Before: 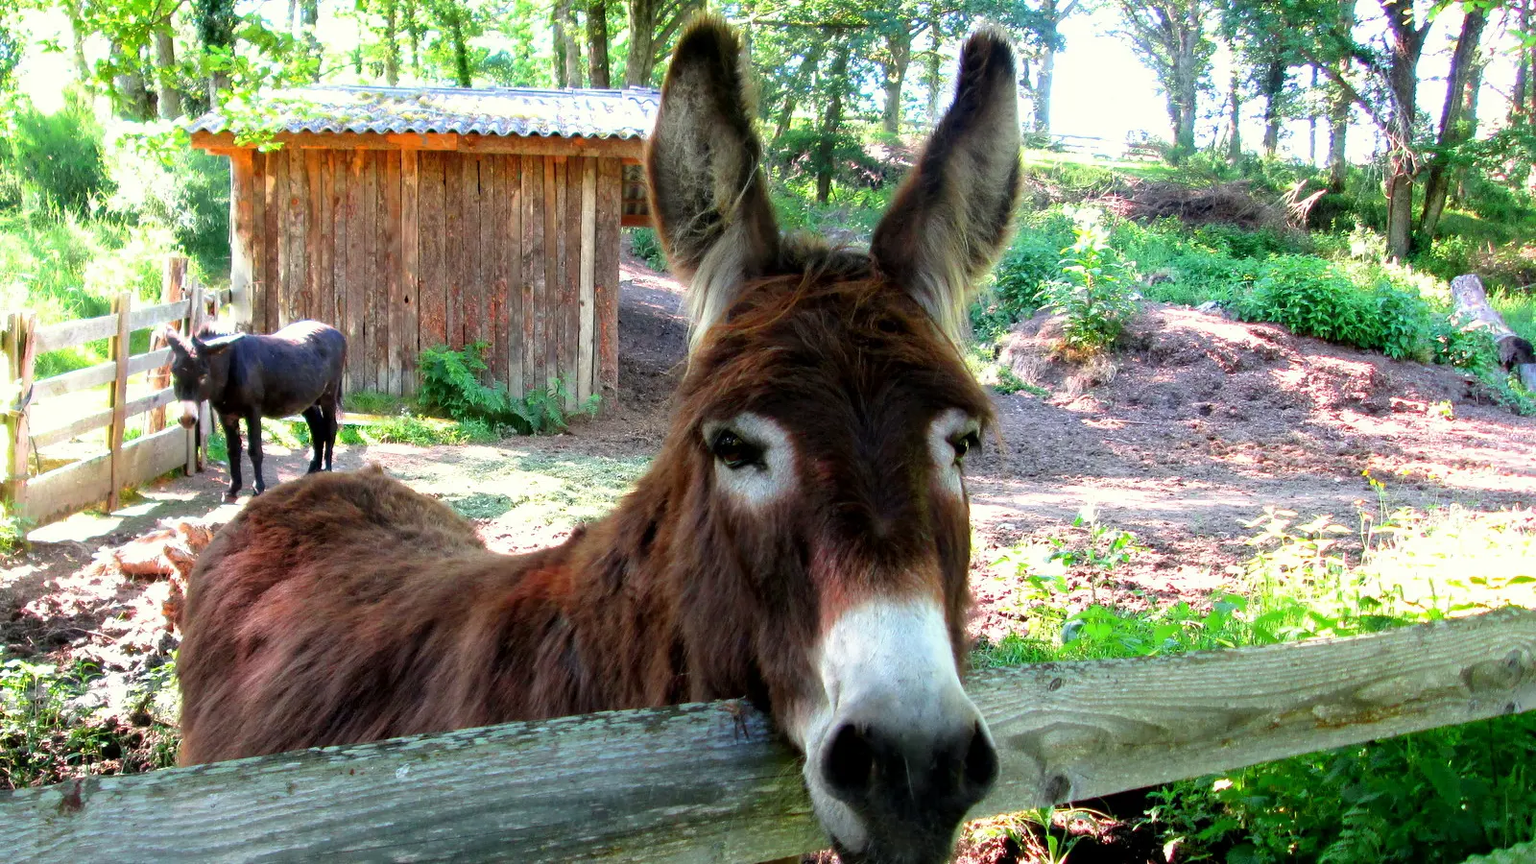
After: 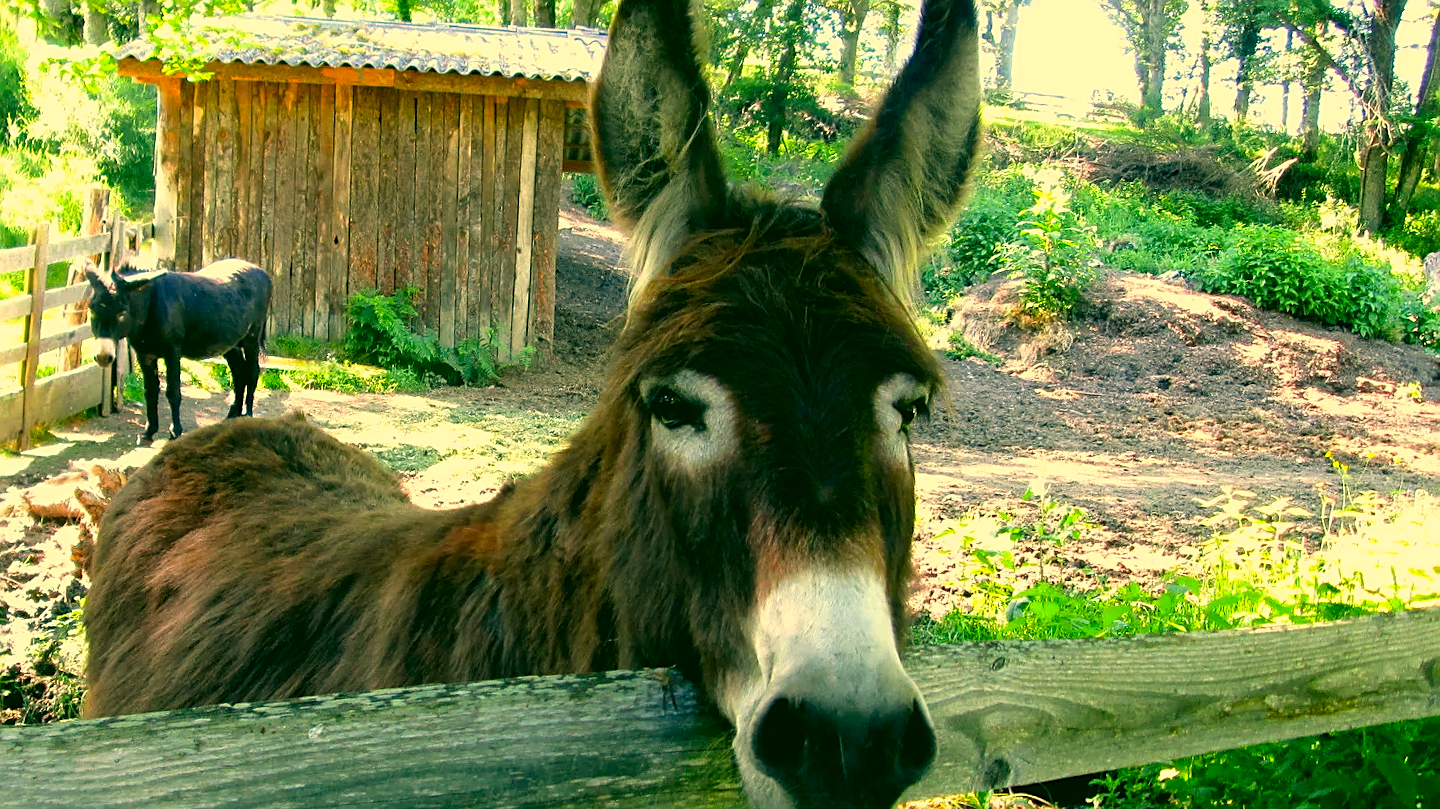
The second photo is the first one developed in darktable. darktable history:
crop and rotate: angle -1.92°, left 3.141%, top 4.037%, right 1.517%, bottom 0.754%
sharpen: on, module defaults
color correction: highlights a* 5.61, highlights b* 32.89, shadows a* -26.66, shadows b* 3.88
